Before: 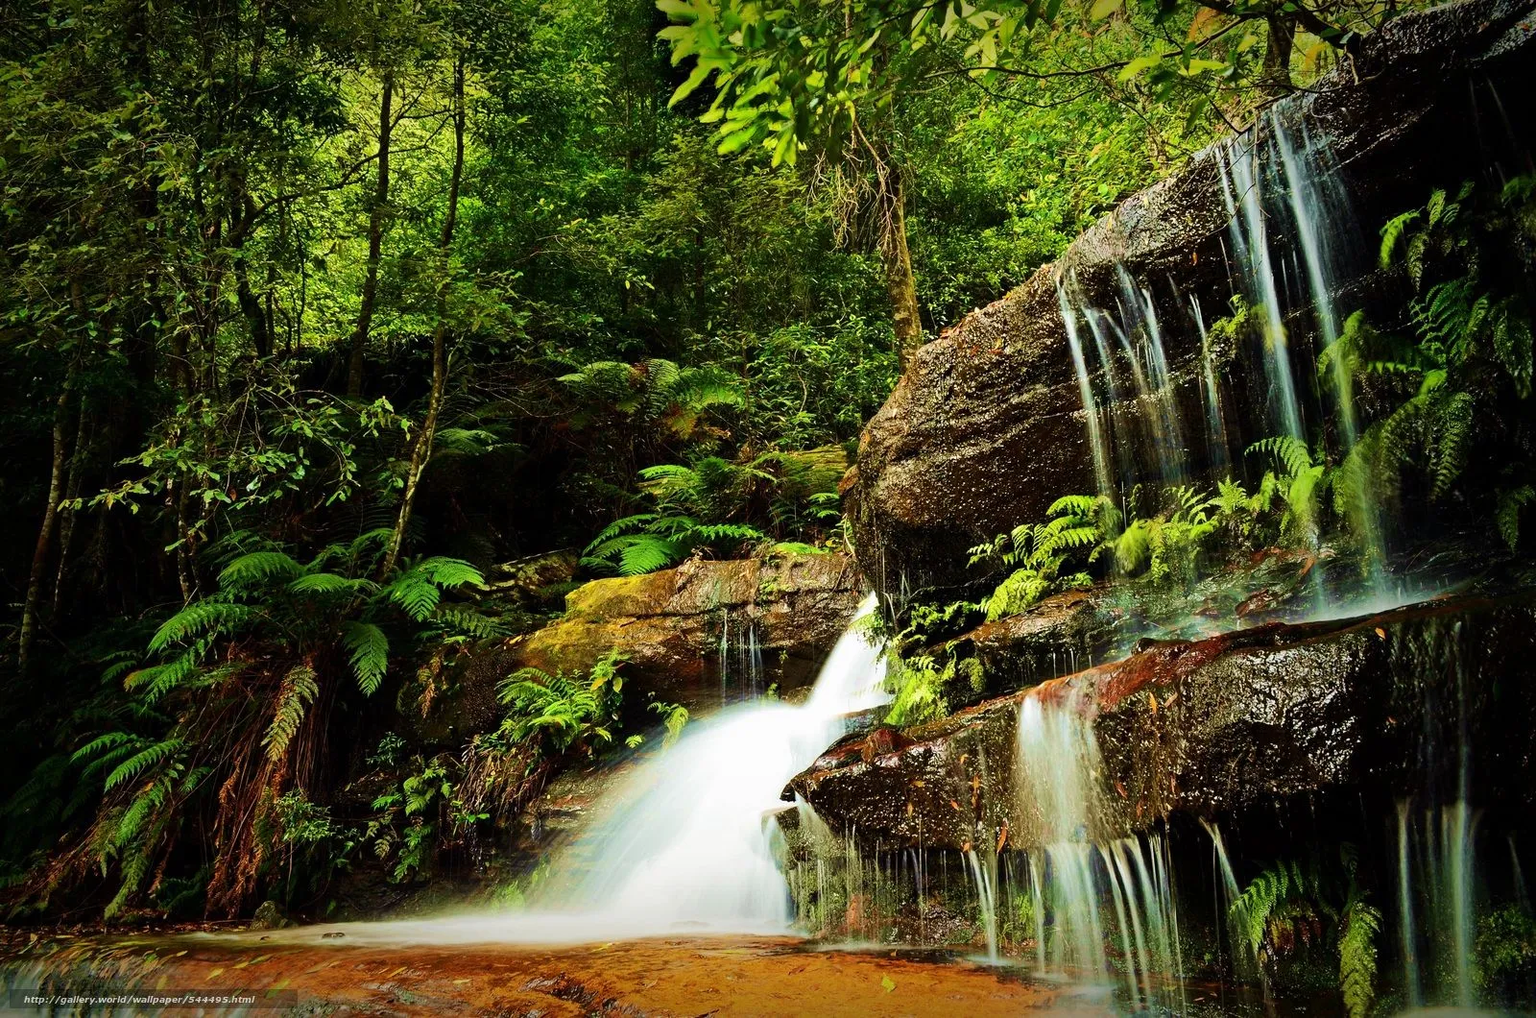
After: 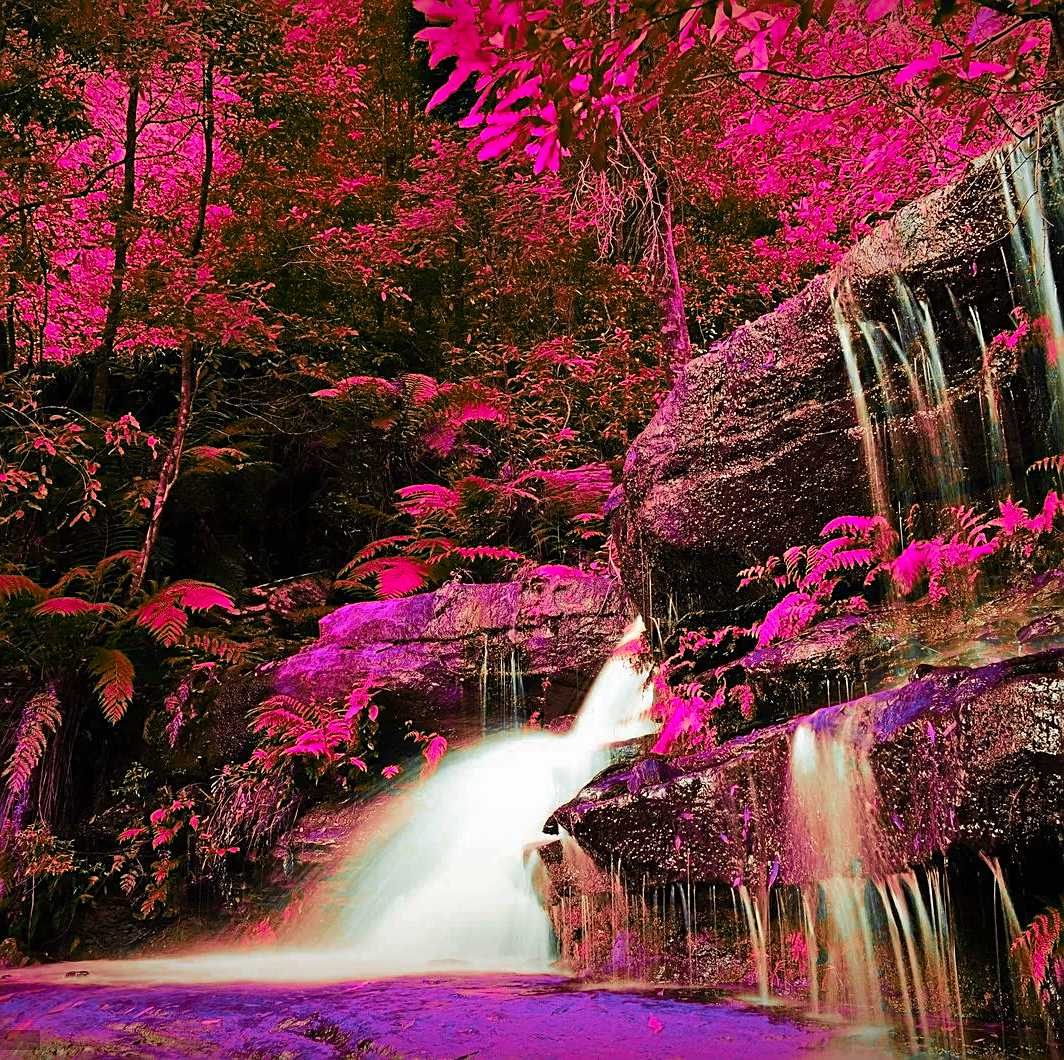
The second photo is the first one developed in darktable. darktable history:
color zones: curves: ch0 [(0.826, 0.353)]; ch1 [(0.242, 0.647) (0.889, 0.342)]; ch2 [(0.246, 0.089) (0.969, 0.068)]
contrast brightness saturation: contrast 0.05, brightness 0.06, saturation 0.01
sharpen: on, module defaults
crop: left 16.899%, right 16.556%
